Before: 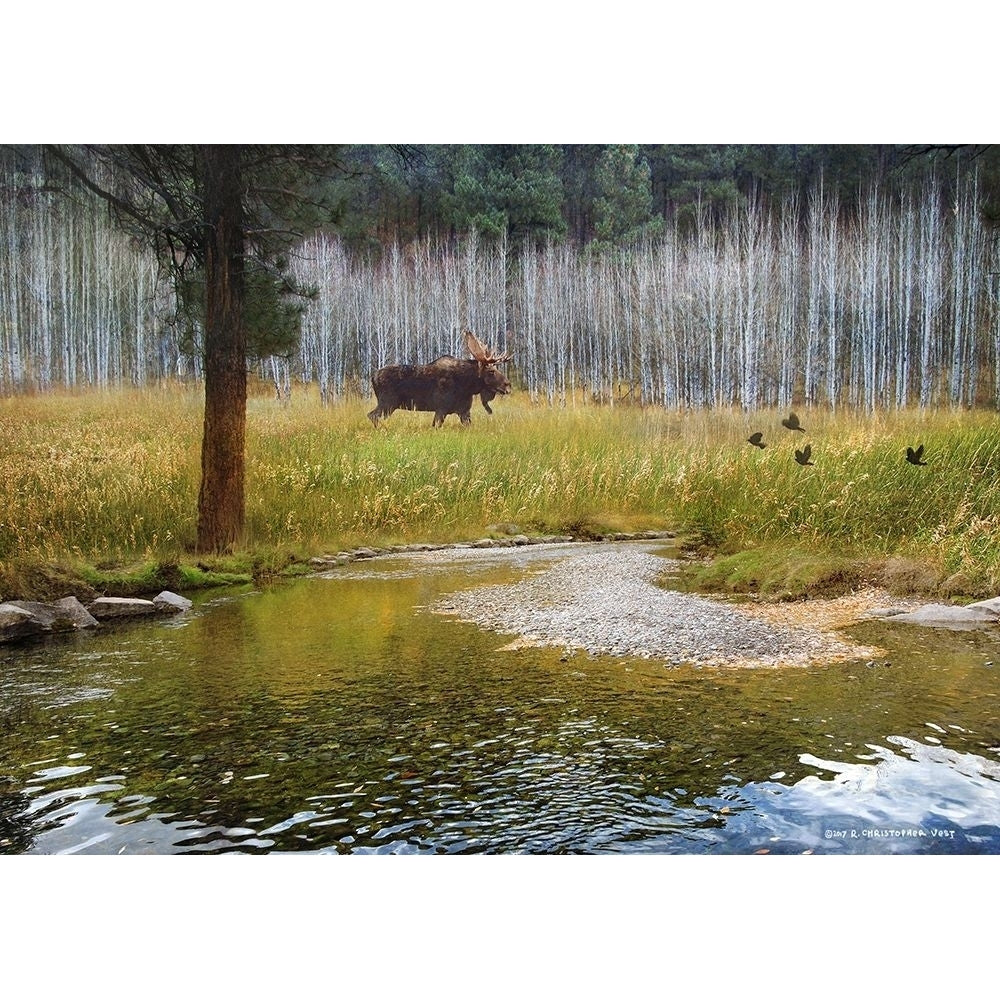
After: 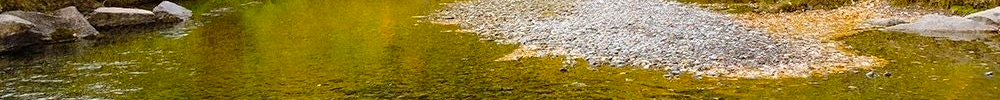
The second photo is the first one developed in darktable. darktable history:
color balance rgb: perceptual saturation grading › global saturation 40%, global vibrance 15%
crop and rotate: top 59.084%, bottom 30.916%
